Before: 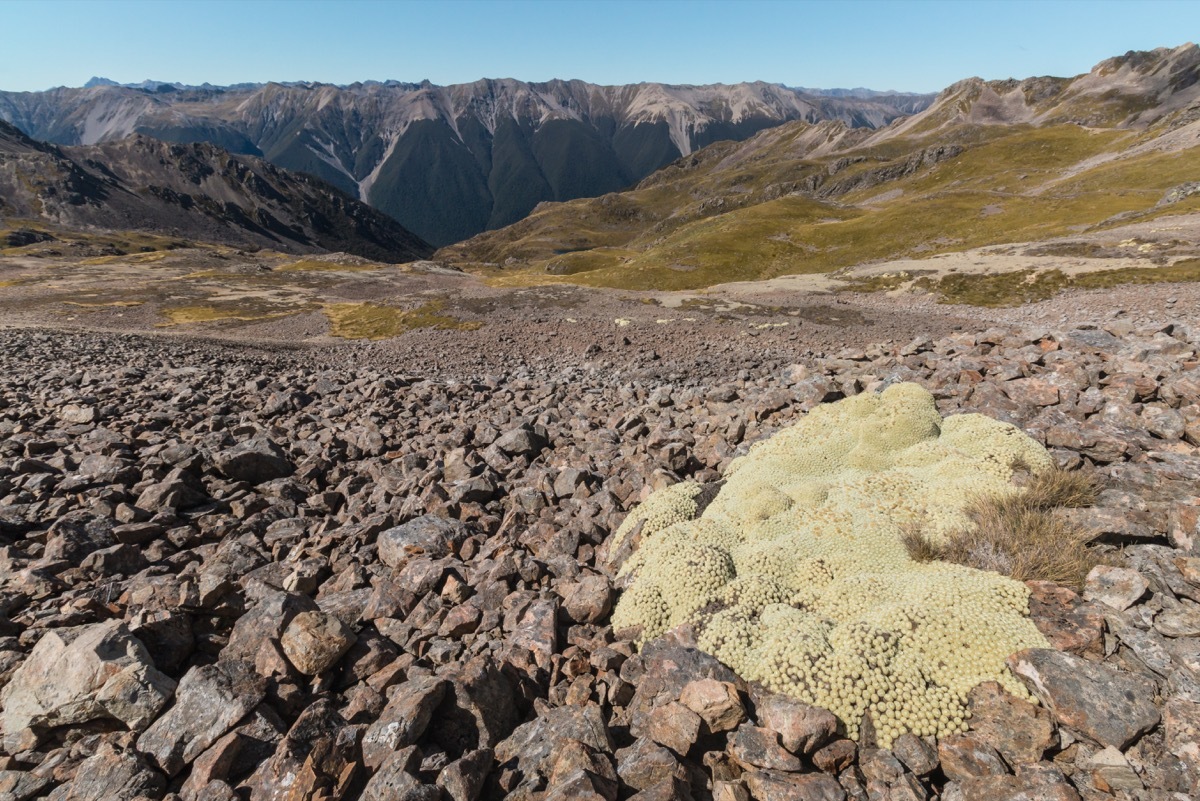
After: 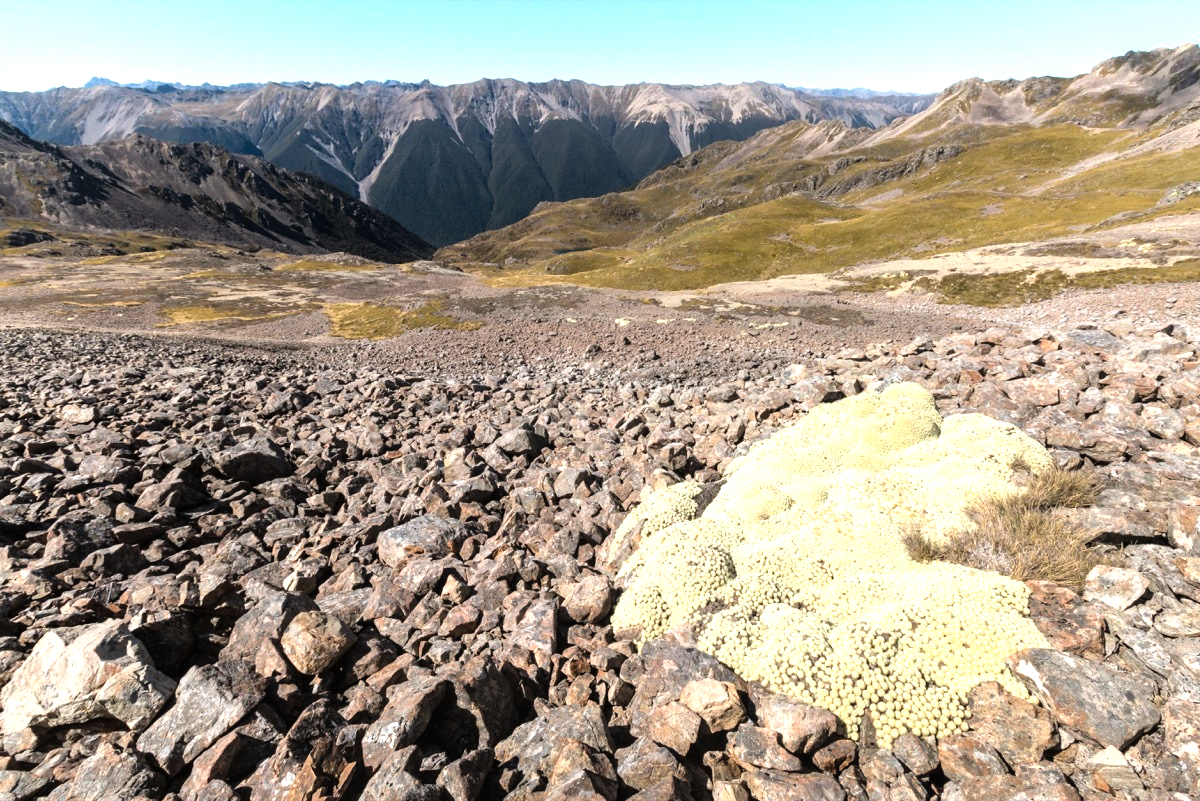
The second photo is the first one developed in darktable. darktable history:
tone equalizer: -8 EV -1.12 EV, -7 EV -0.985 EV, -6 EV -0.875 EV, -5 EV -0.562 EV, -3 EV 0.59 EV, -2 EV 0.878 EV, -1 EV 0.998 EV, +0 EV 1.08 EV
